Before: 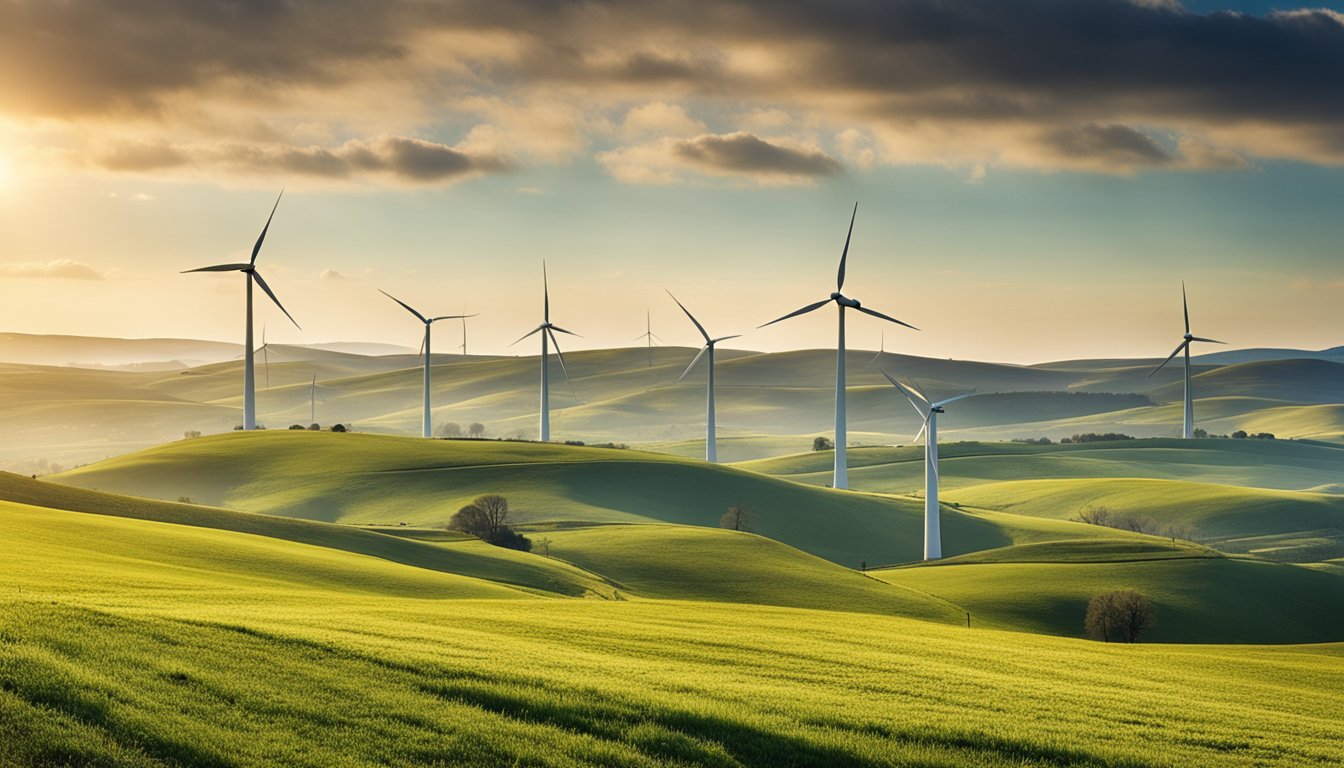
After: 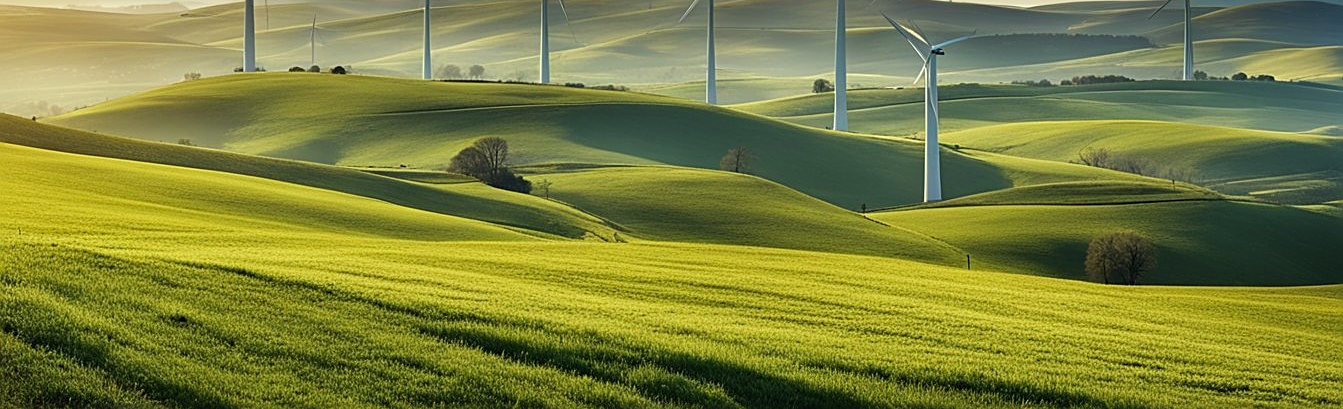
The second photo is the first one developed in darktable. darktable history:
sharpen: on, module defaults
color correction: highlights a* -6.41, highlights b* 0.748
crop and rotate: top 46.678%, right 0.005%
